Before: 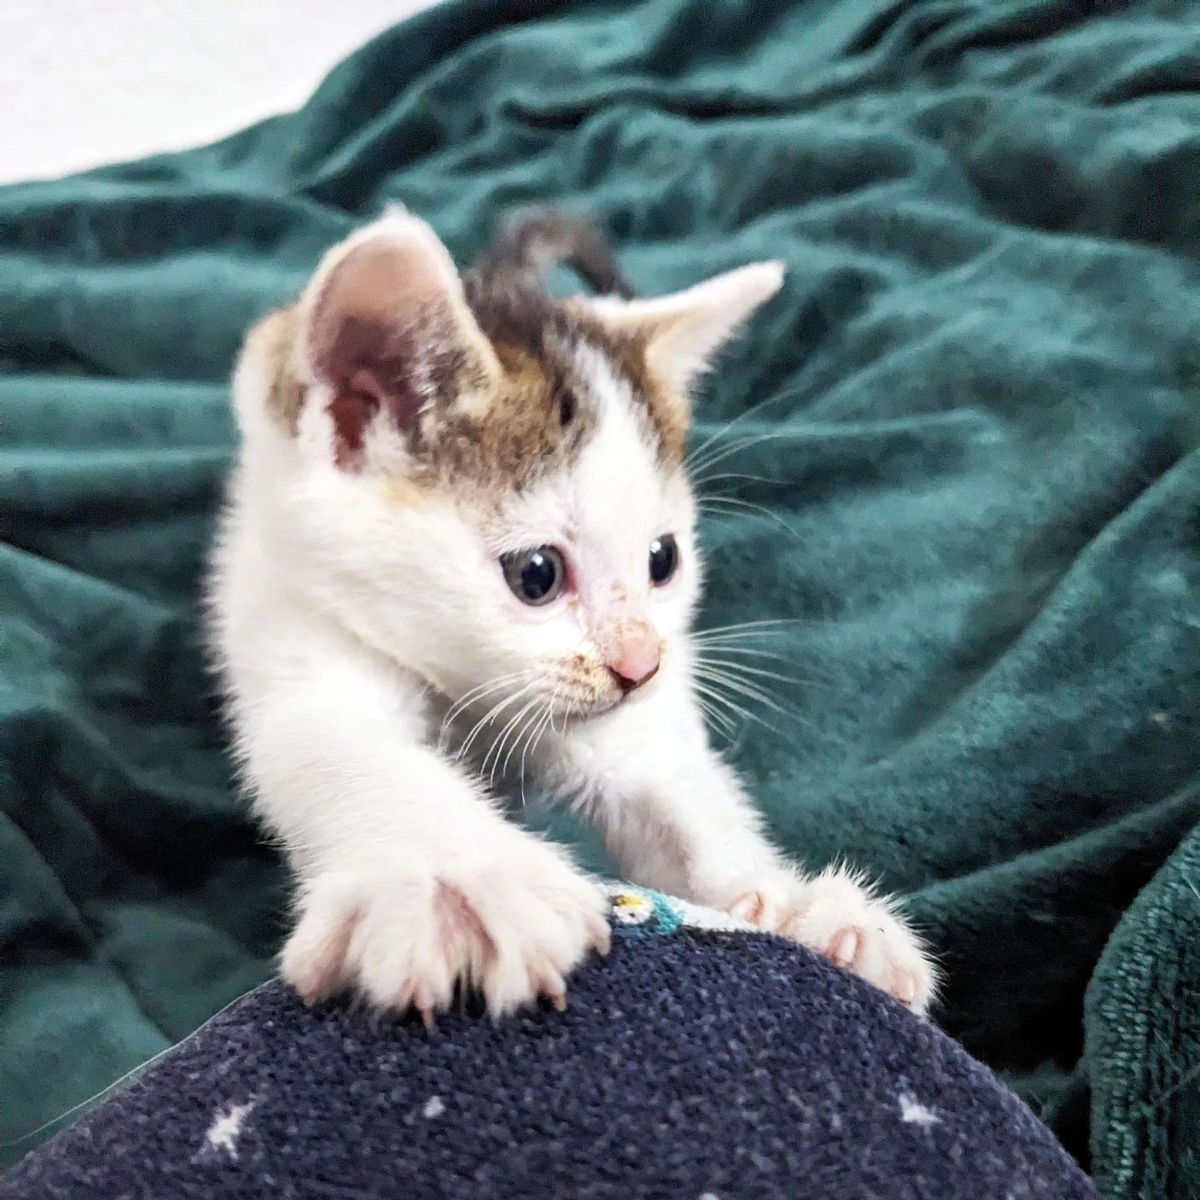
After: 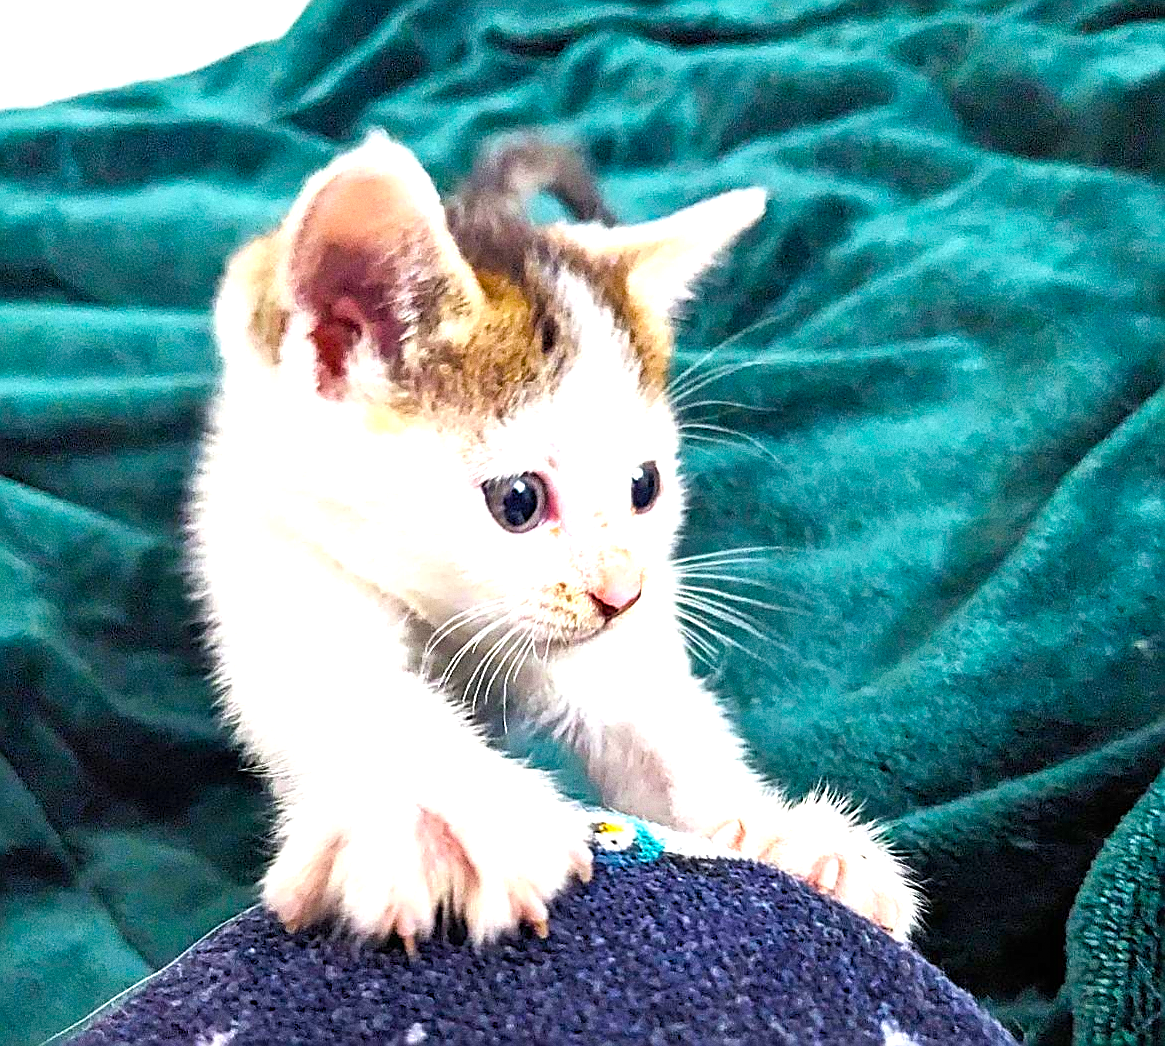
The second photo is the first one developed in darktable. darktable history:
exposure: black level correction 0, exposure 0.7 EV, compensate exposure bias true, compensate highlight preservation false
sharpen: radius 1.685, amount 1.294
crop: left 1.507%, top 6.147%, right 1.379%, bottom 6.637%
shadows and highlights: shadows -10, white point adjustment 1.5, highlights 10
grain: strength 26%
color balance rgb: linear chroma grading › global chroma 23.15%, perceptual saturation grading › global saturation 28.7%, perceptual saturation grading › mid-tones 12.04%, perceptual saturation grading › shadows 10.19%, global vibrance 22.22%
